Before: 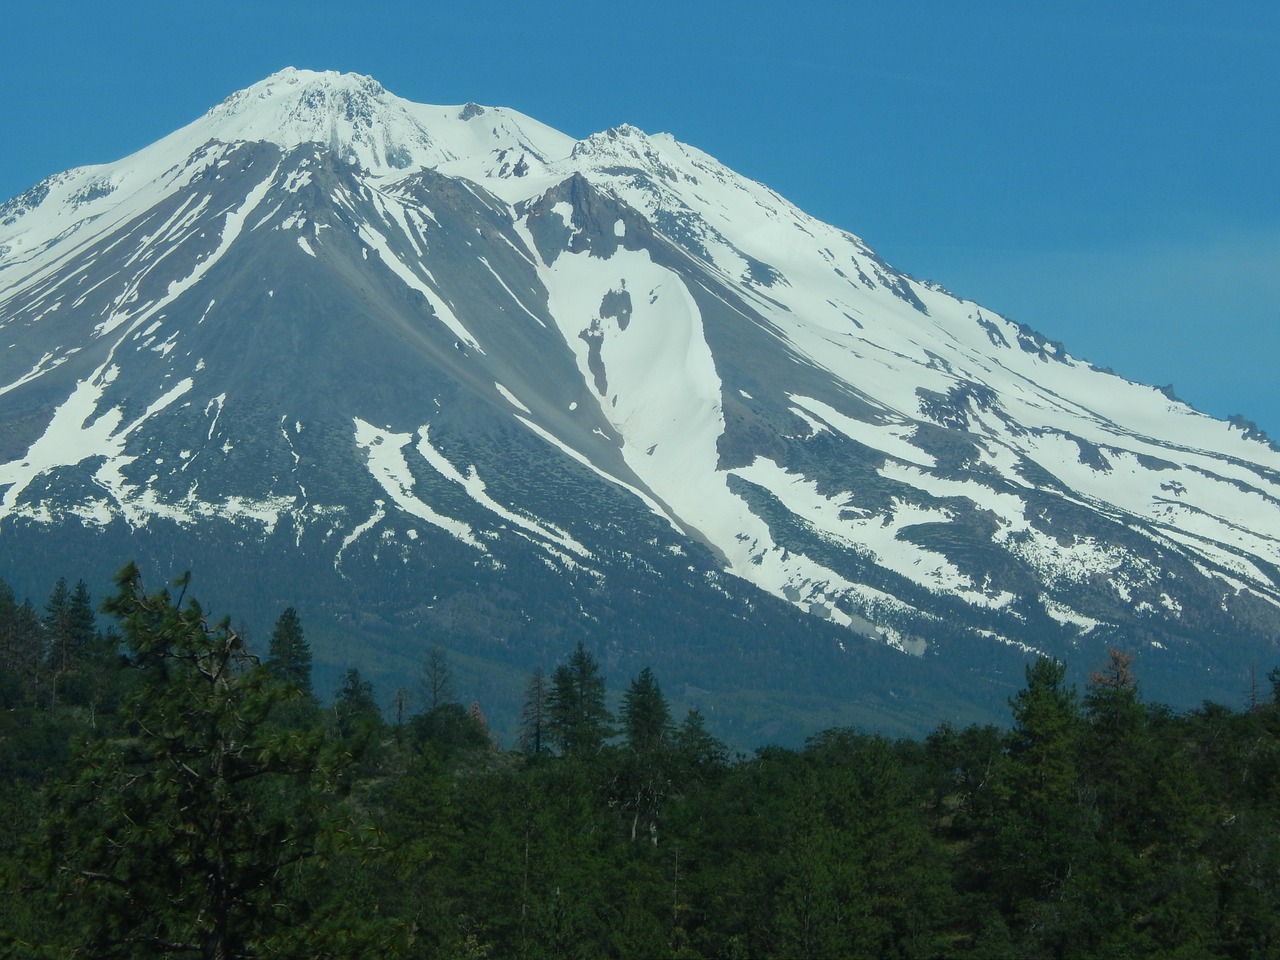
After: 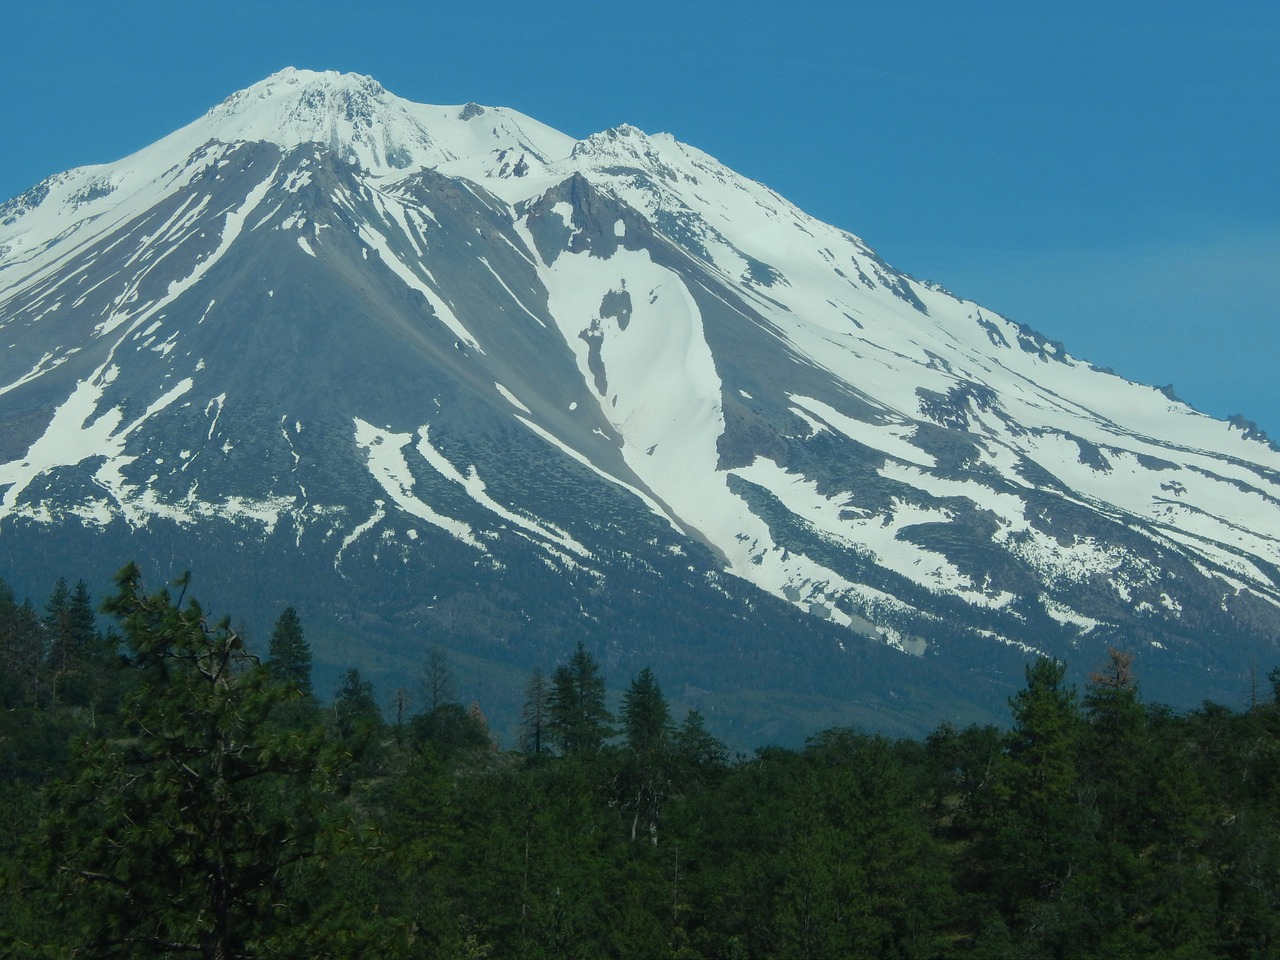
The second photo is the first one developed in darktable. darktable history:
exposure: exposure -0.057 EV, compensate exposure bias true, compensate highlight preservation false
